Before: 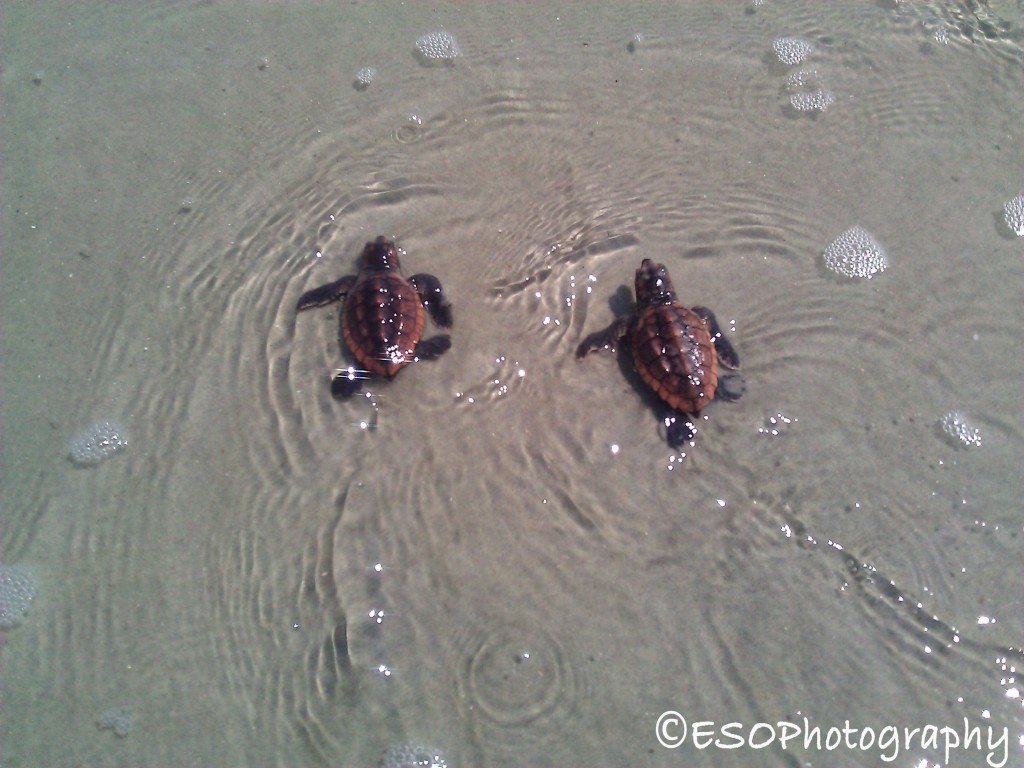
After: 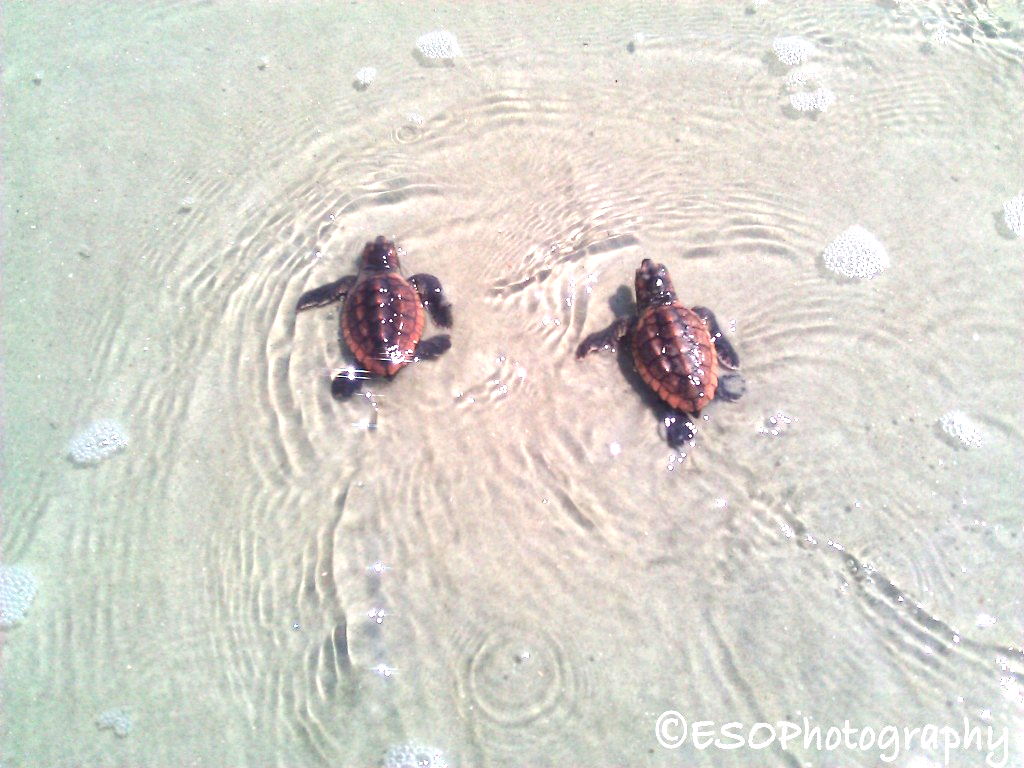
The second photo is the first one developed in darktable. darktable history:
exposure: exposure 1.514 EV, compensate highlight preservation false
